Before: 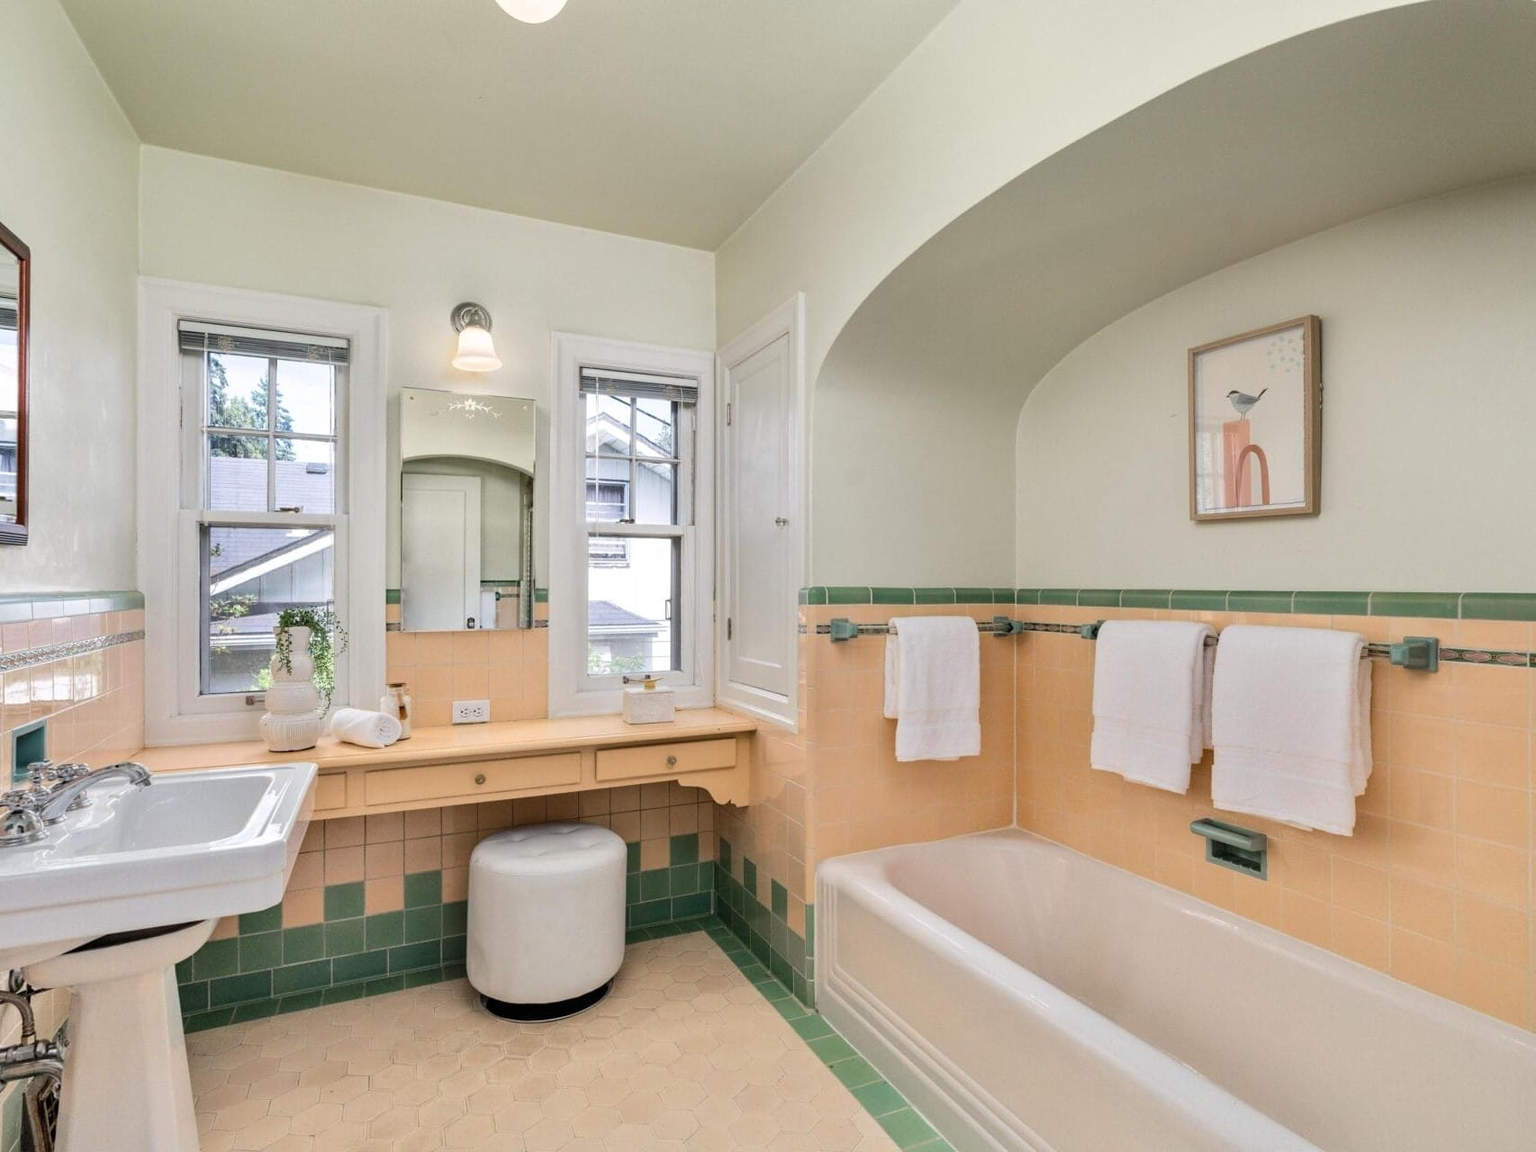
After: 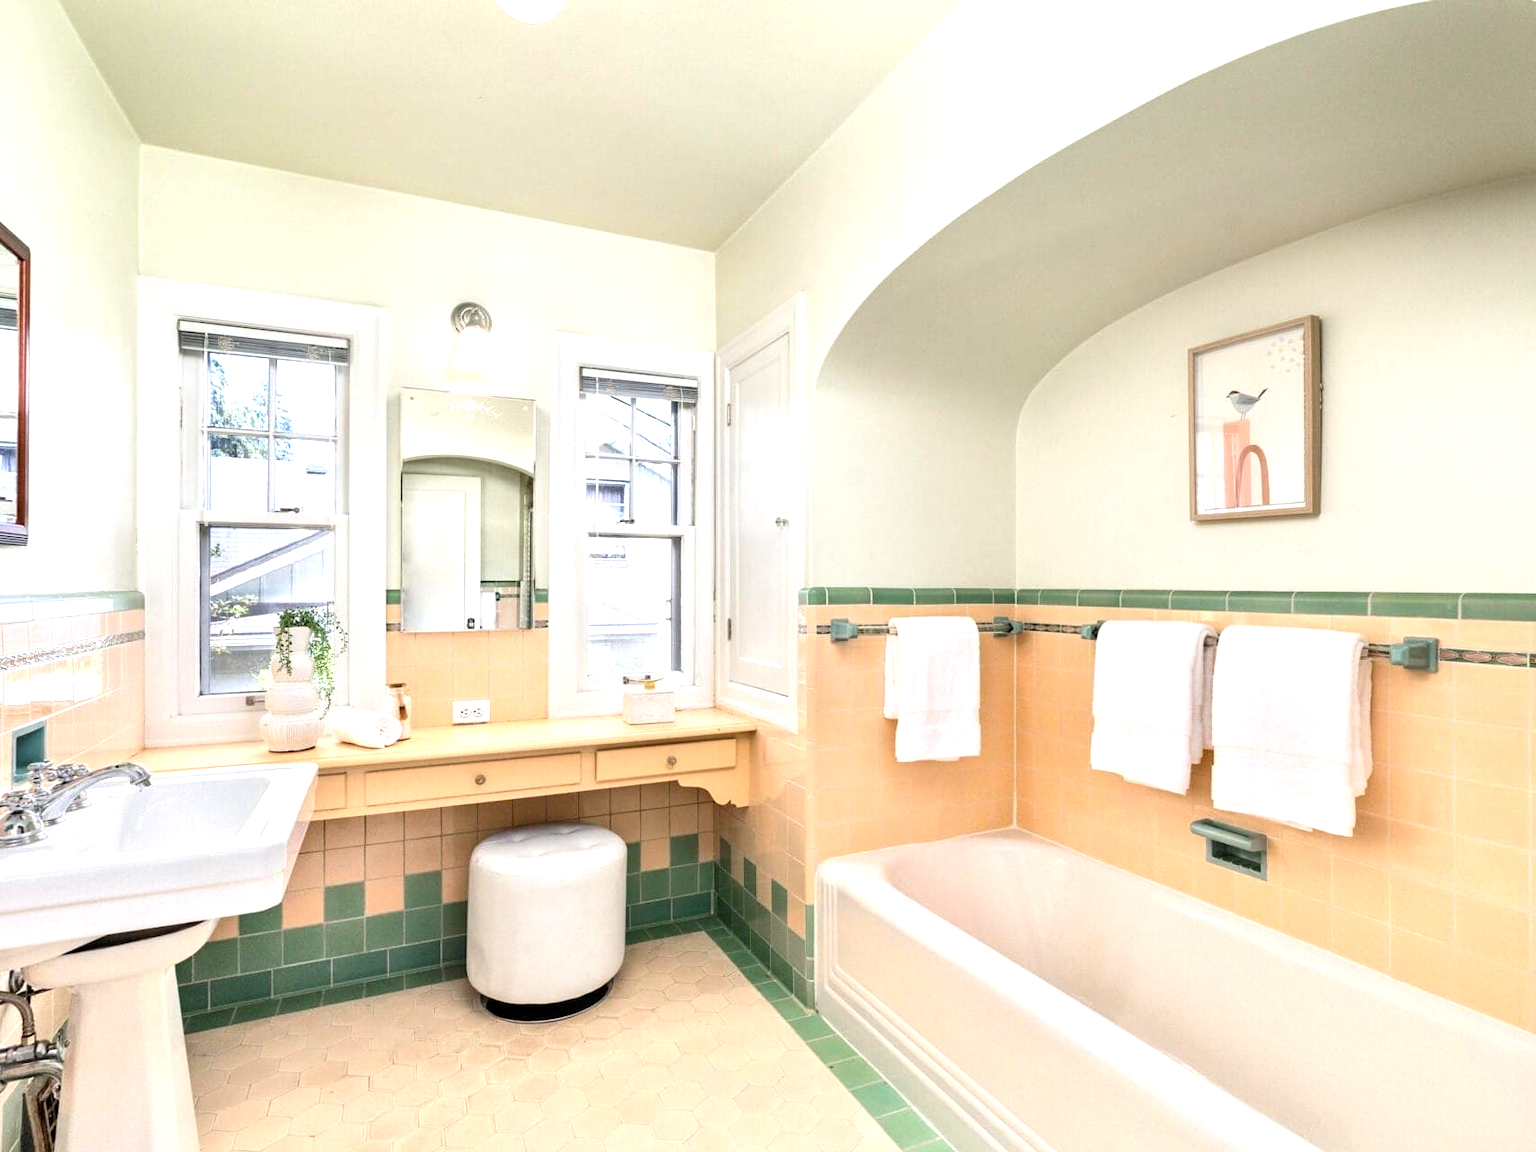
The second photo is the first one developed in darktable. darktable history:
contrast equalizer: octaves 7, y [[0.5, 0.5, 0.472, 0.5, 0.5, 0.5], [0.5 ×6], [0.5 ×6], [0 ×6], [0 ×6]], mix 0.167
exposure: black level correction 0.001, exposure 0.954 EV, compensate highlight preservation false
